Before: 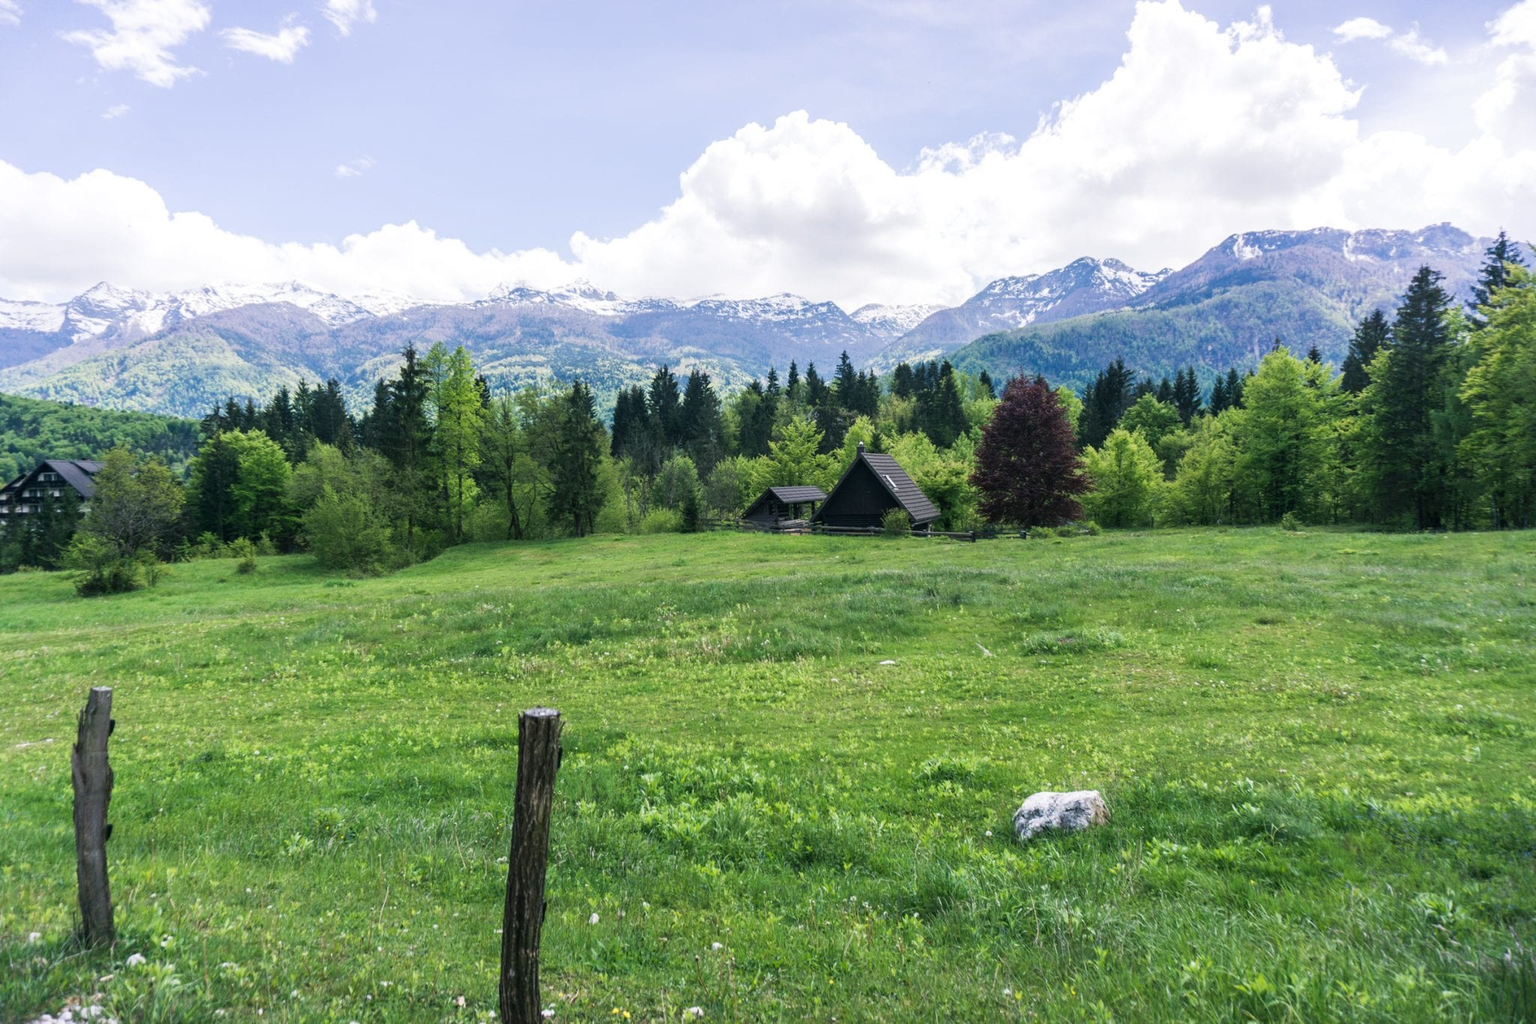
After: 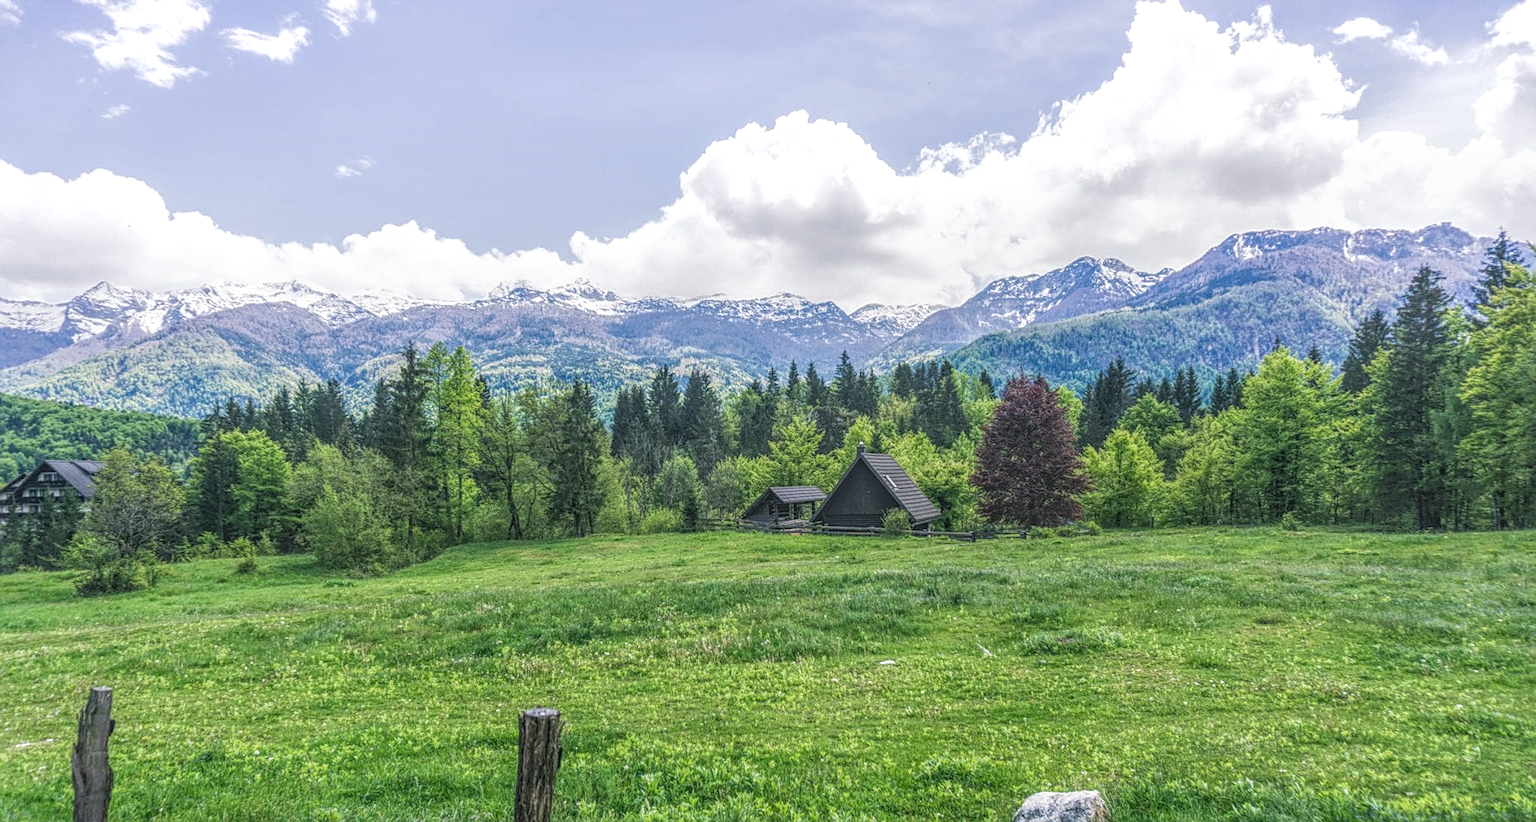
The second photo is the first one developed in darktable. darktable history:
sharpen: on, module defaults
local contrast: highlights 20%, shadows 25%, detail 200%, midtone range 0.2
crop: bottom 19.651%
